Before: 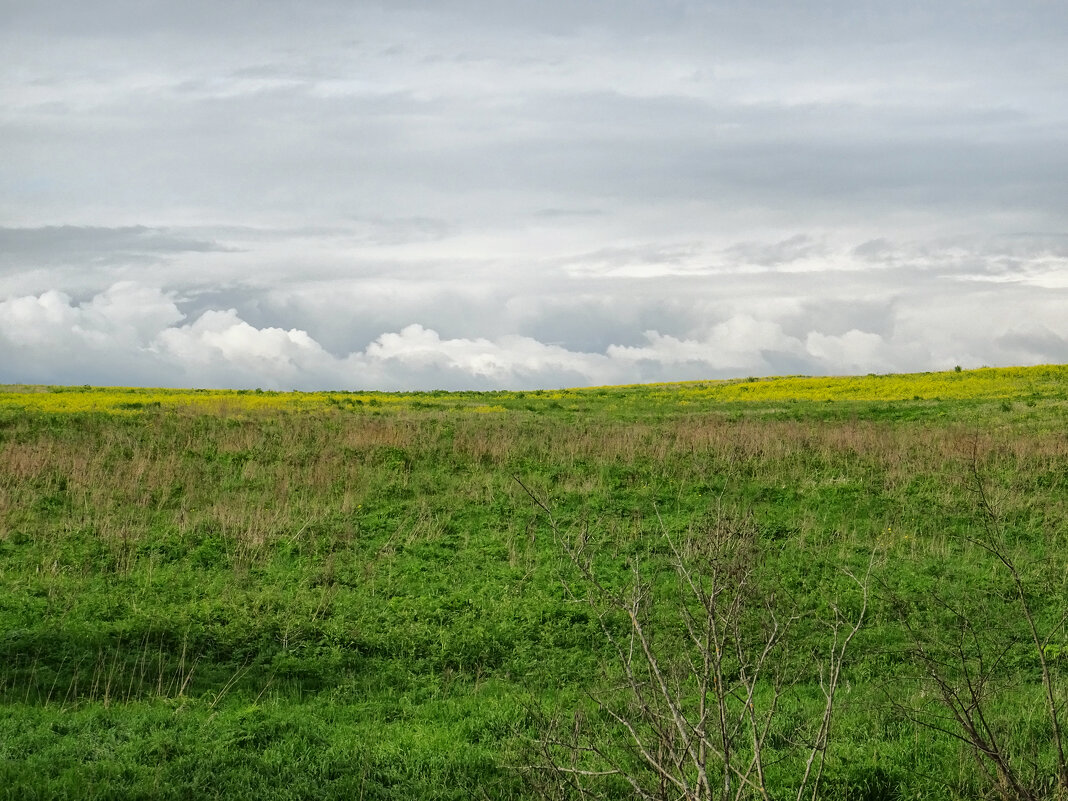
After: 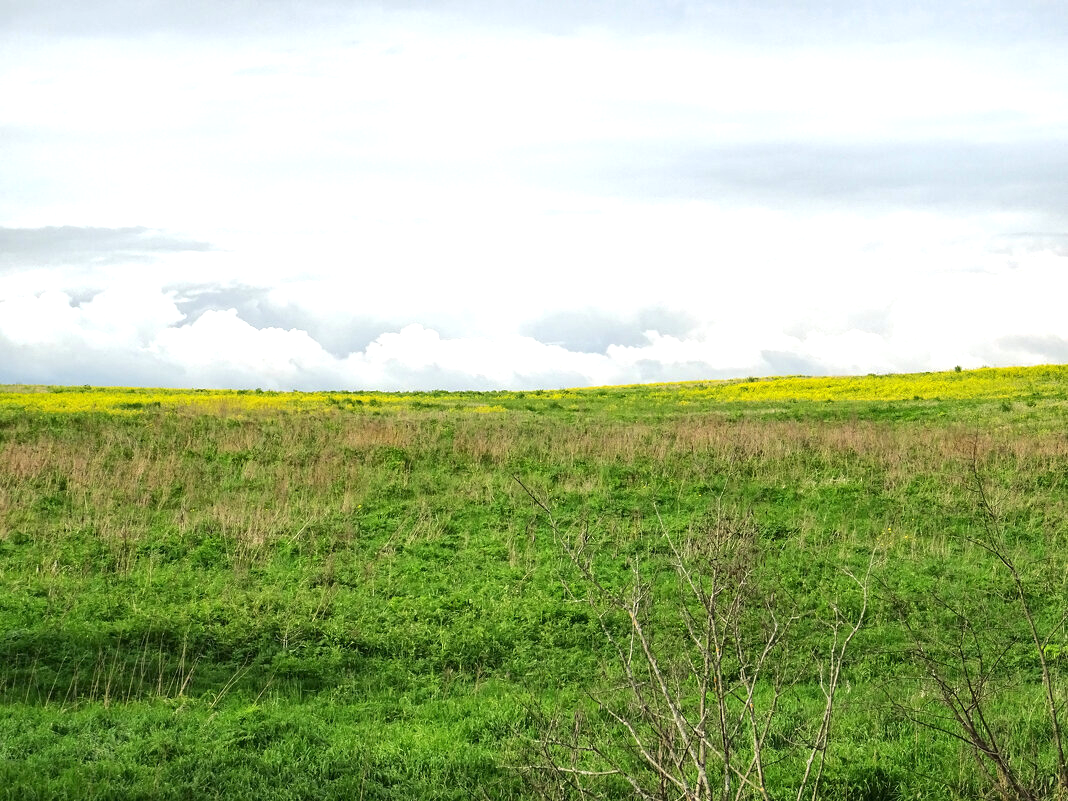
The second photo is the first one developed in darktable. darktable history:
exposure: exposure 0.805 EV, compensate highlight preservation false
